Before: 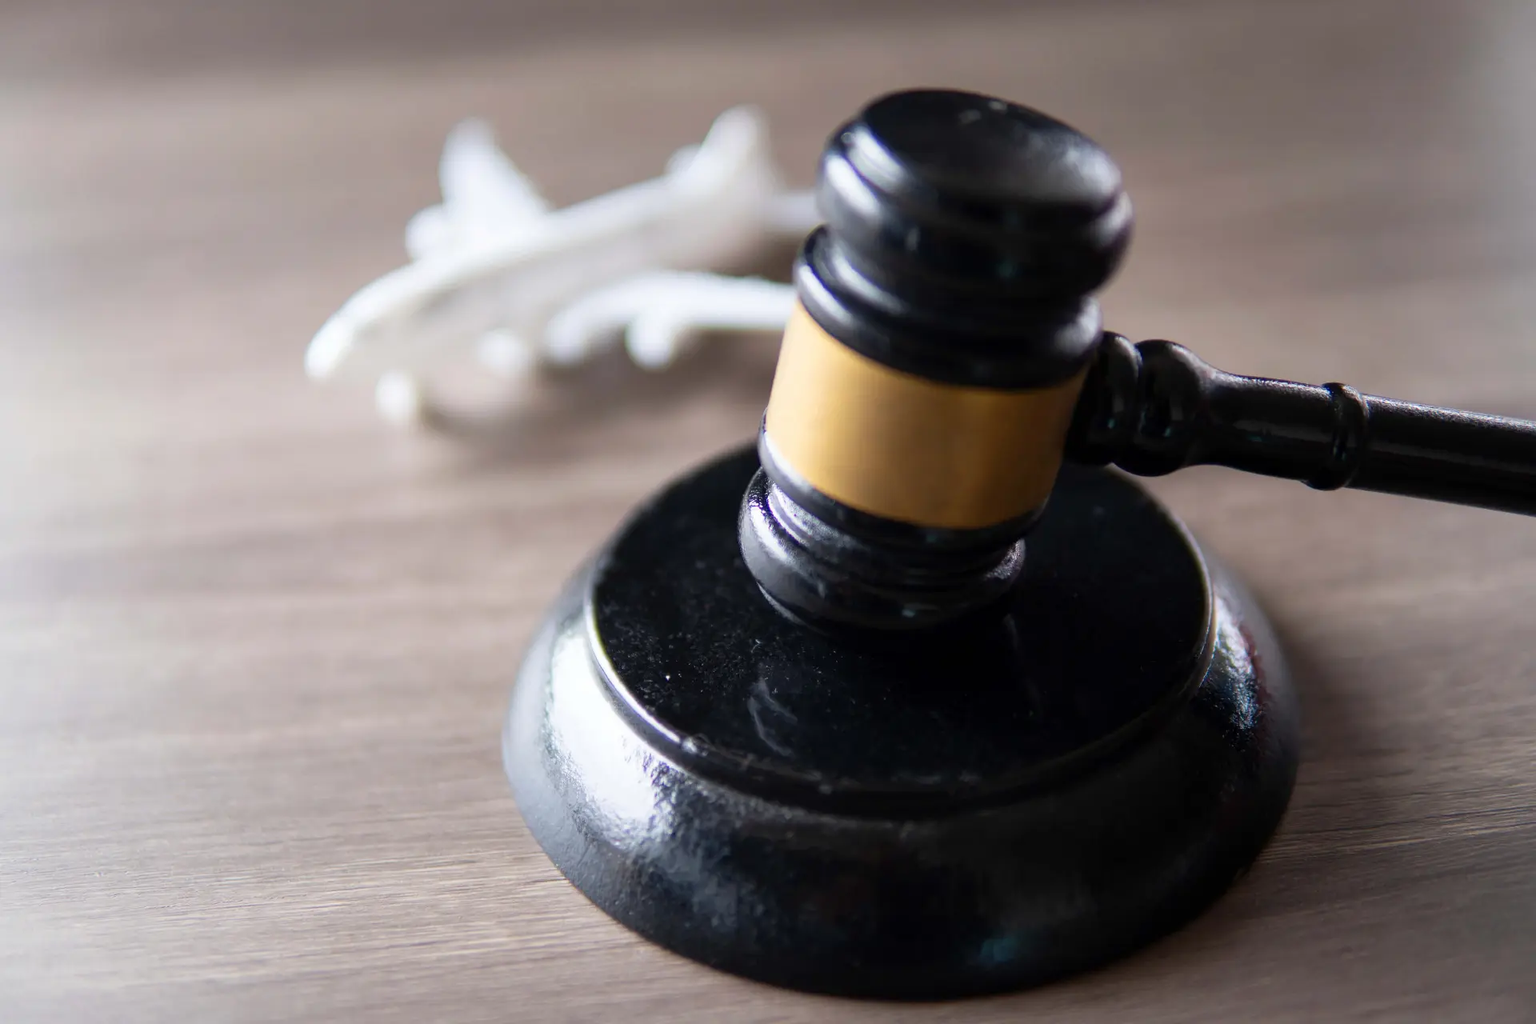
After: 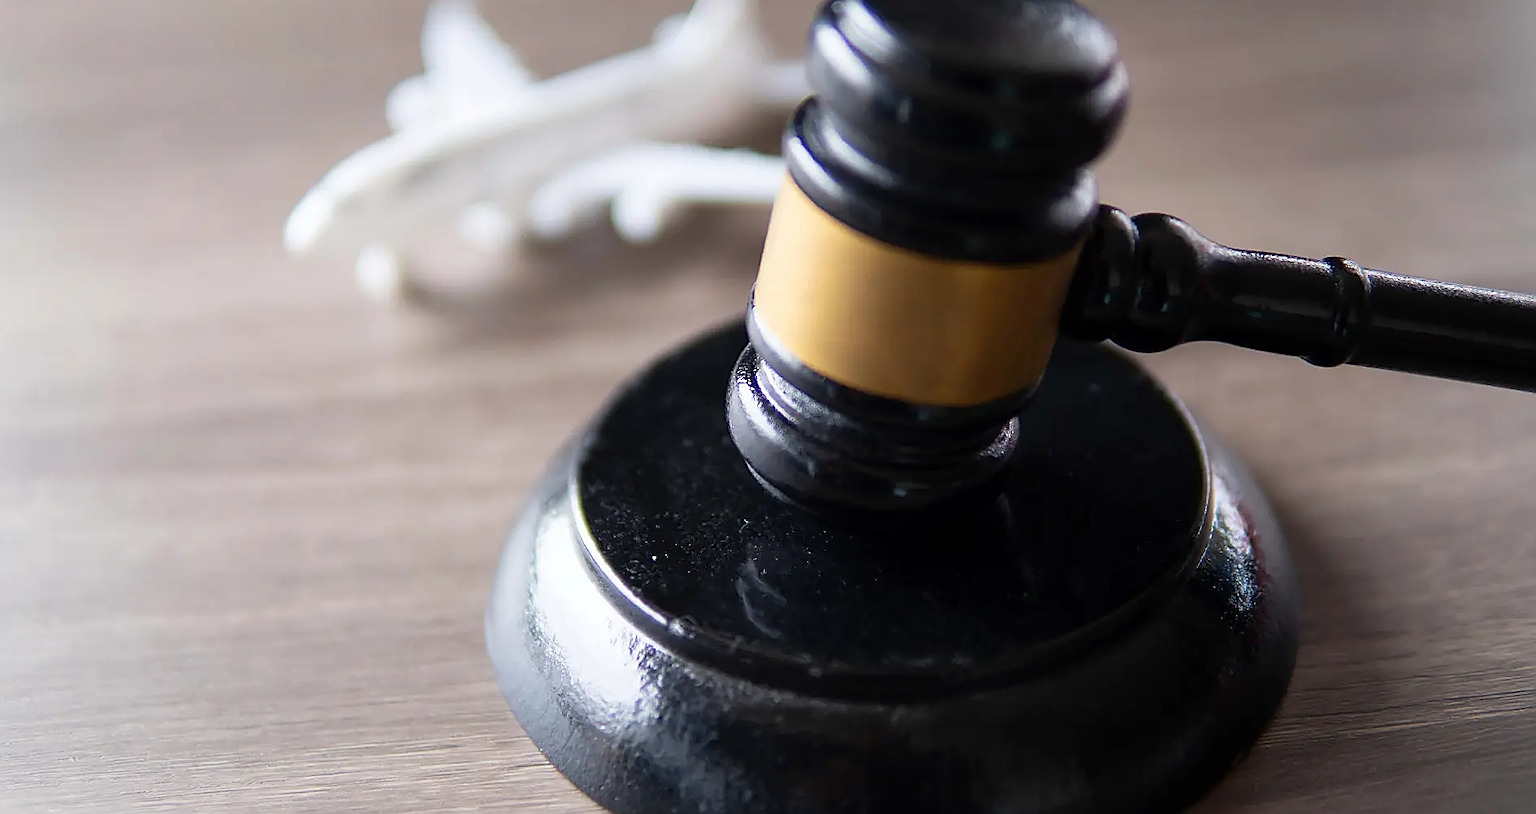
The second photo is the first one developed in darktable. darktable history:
sharpen: radius 1.4, amount 1.25, threshold 0.7
crop and rotate: left 1.814%, top 12.818%, right 0.25%, bottom 9.225%
